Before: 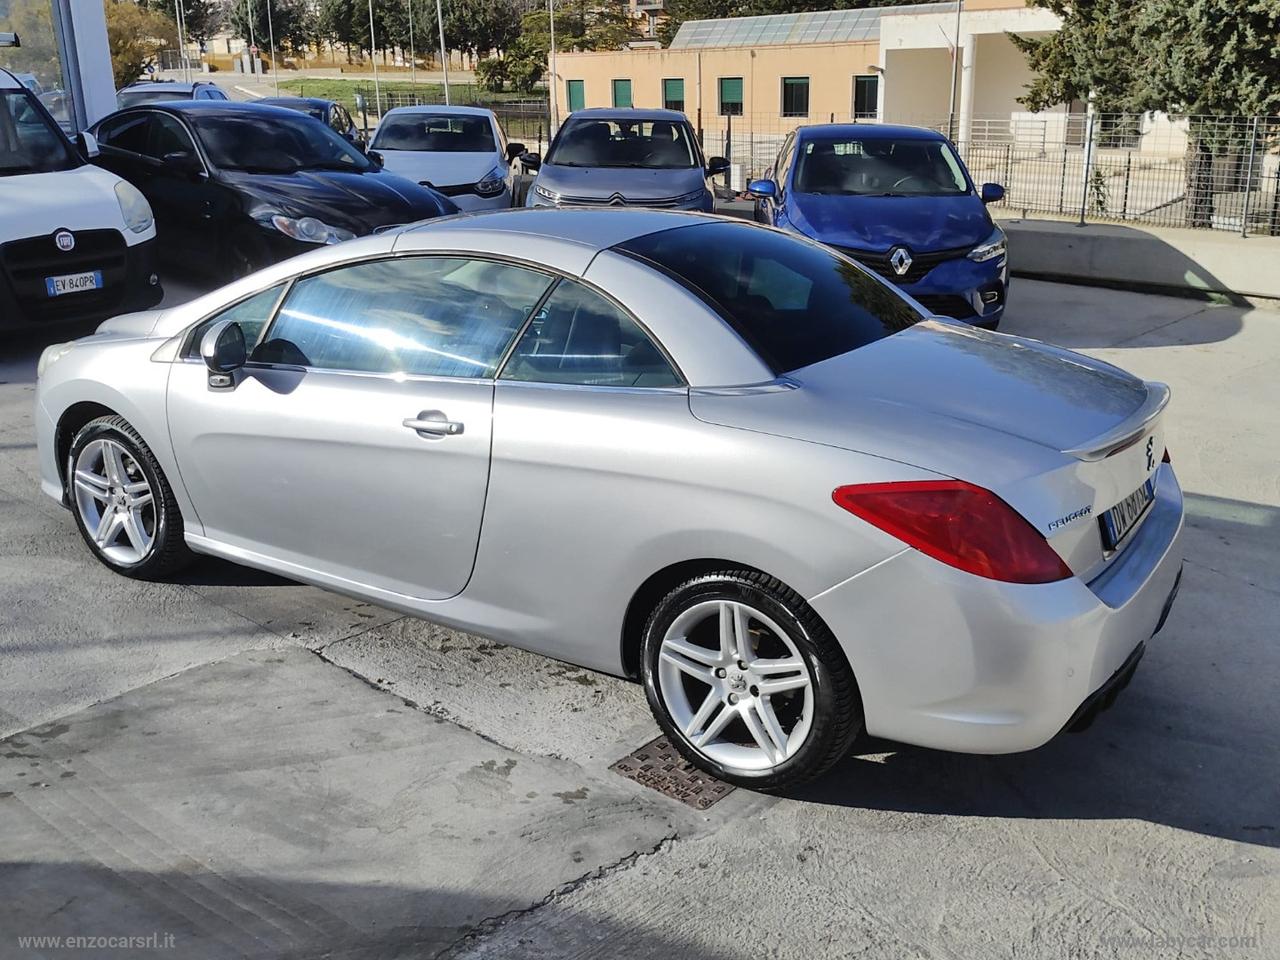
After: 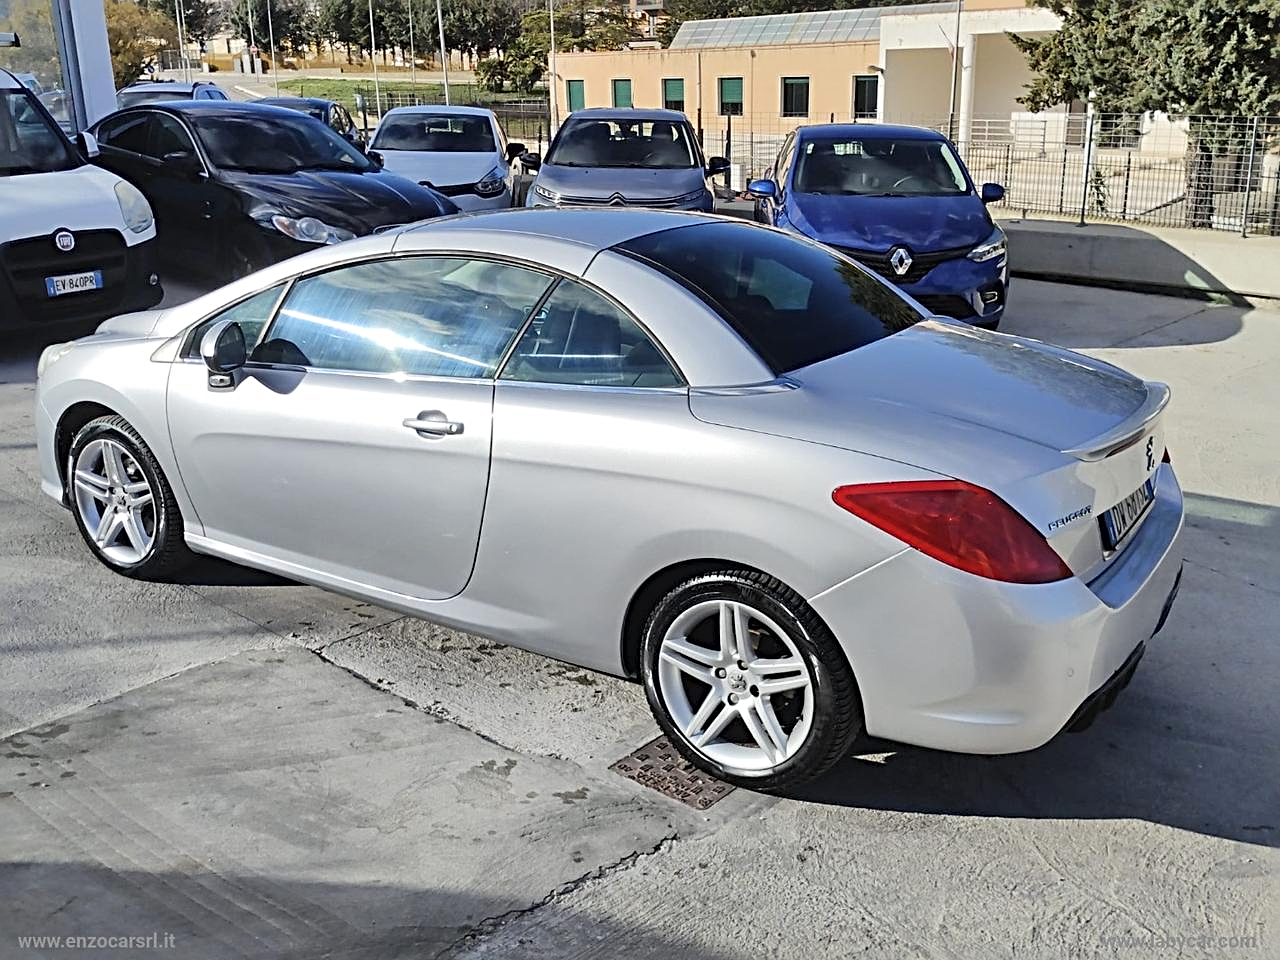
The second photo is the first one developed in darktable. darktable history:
exposure: compensate highlight preservation false
sharpen: radius 4
contrast brightness saturation: contrast 0.05, brightness 0.06, saturation 0.01
